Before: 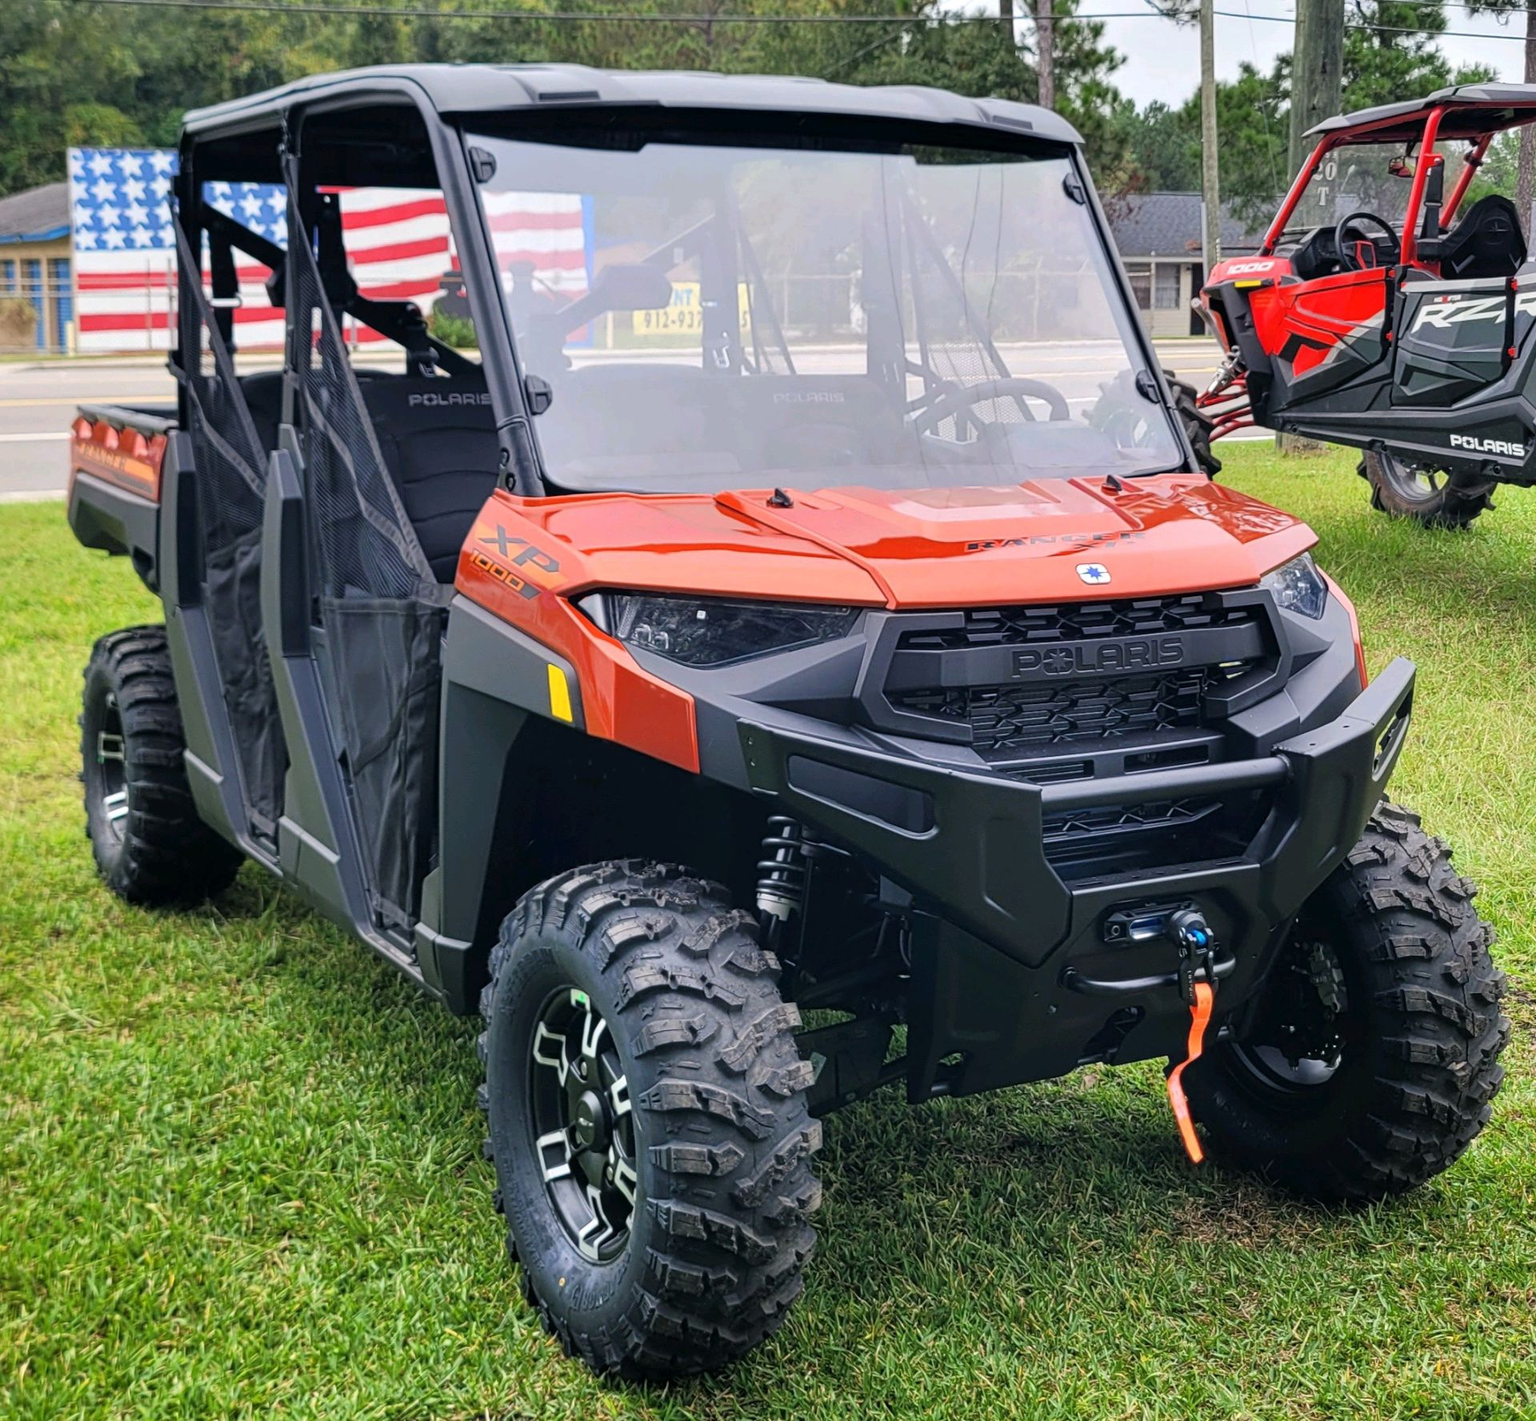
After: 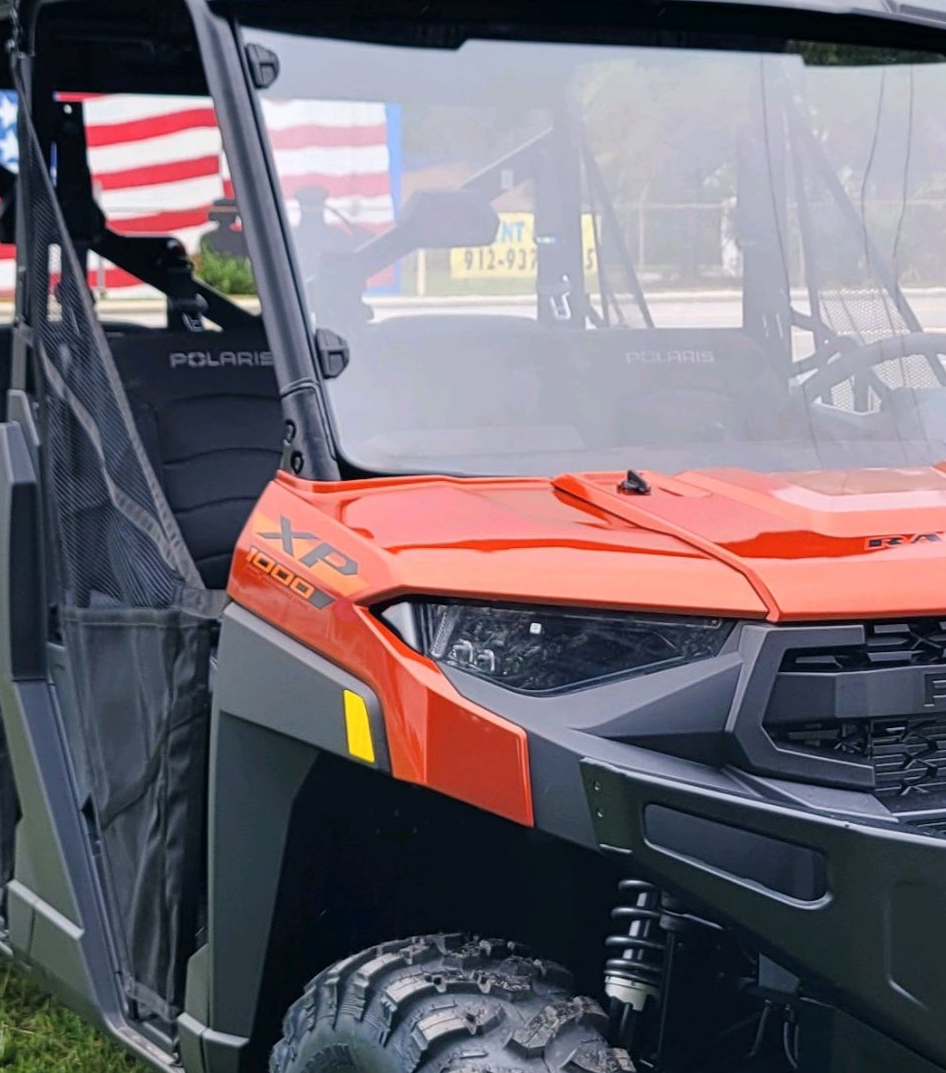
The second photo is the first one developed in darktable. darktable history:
crop: left 17.805%, top 7.897%, right 32.916%, bottom 31.672%
